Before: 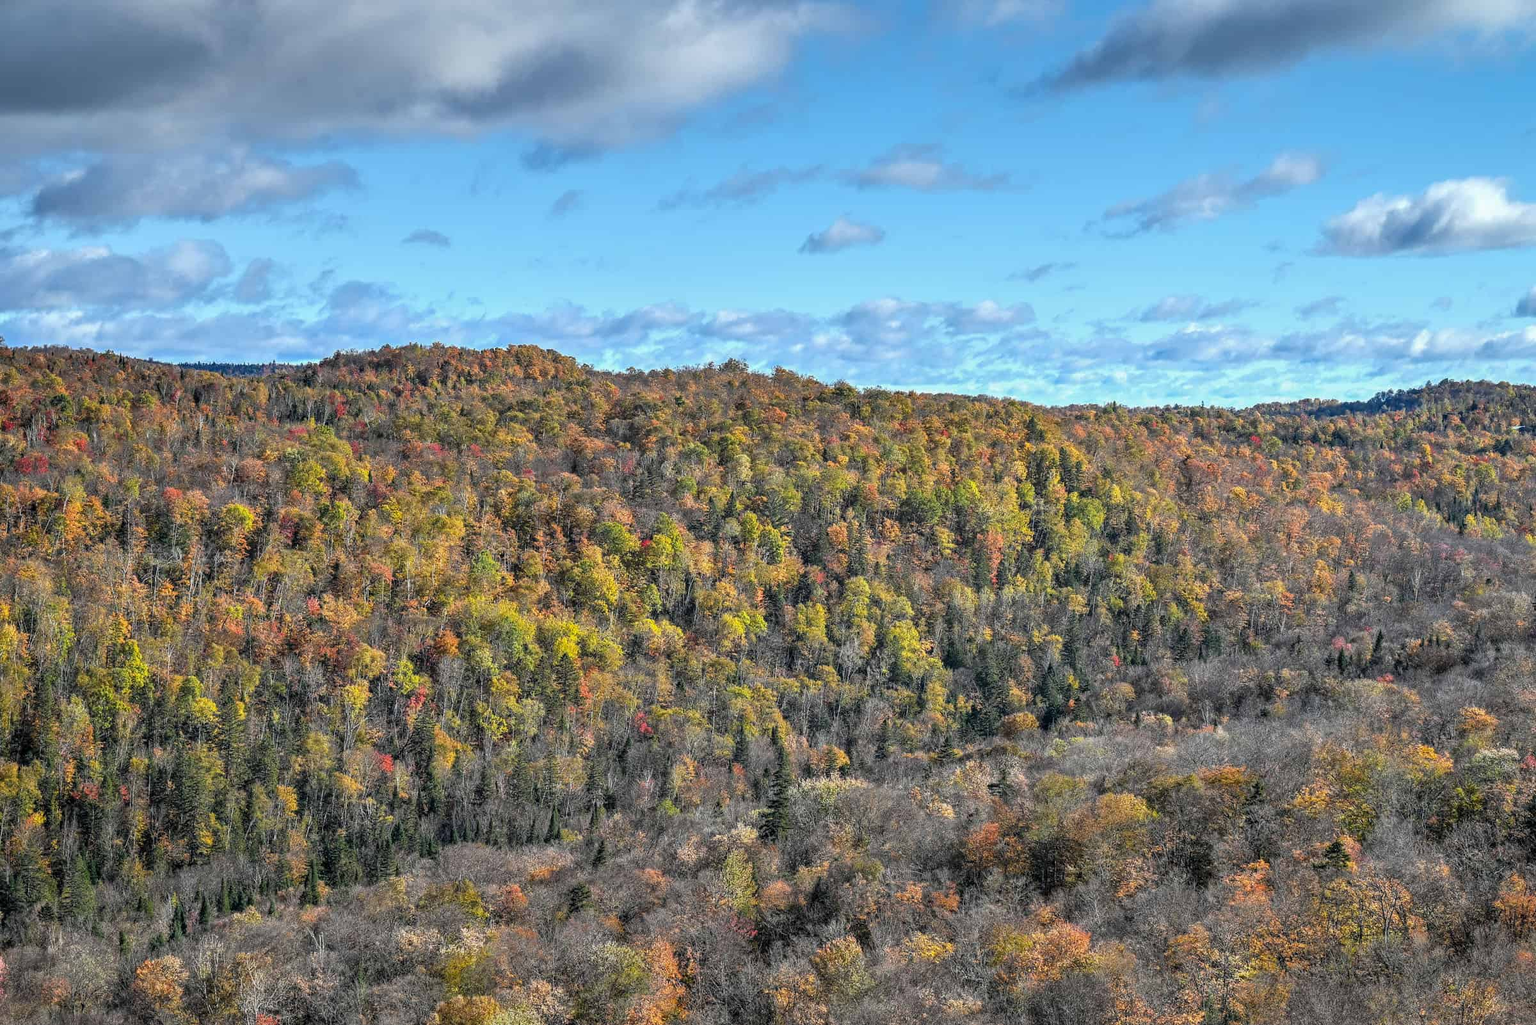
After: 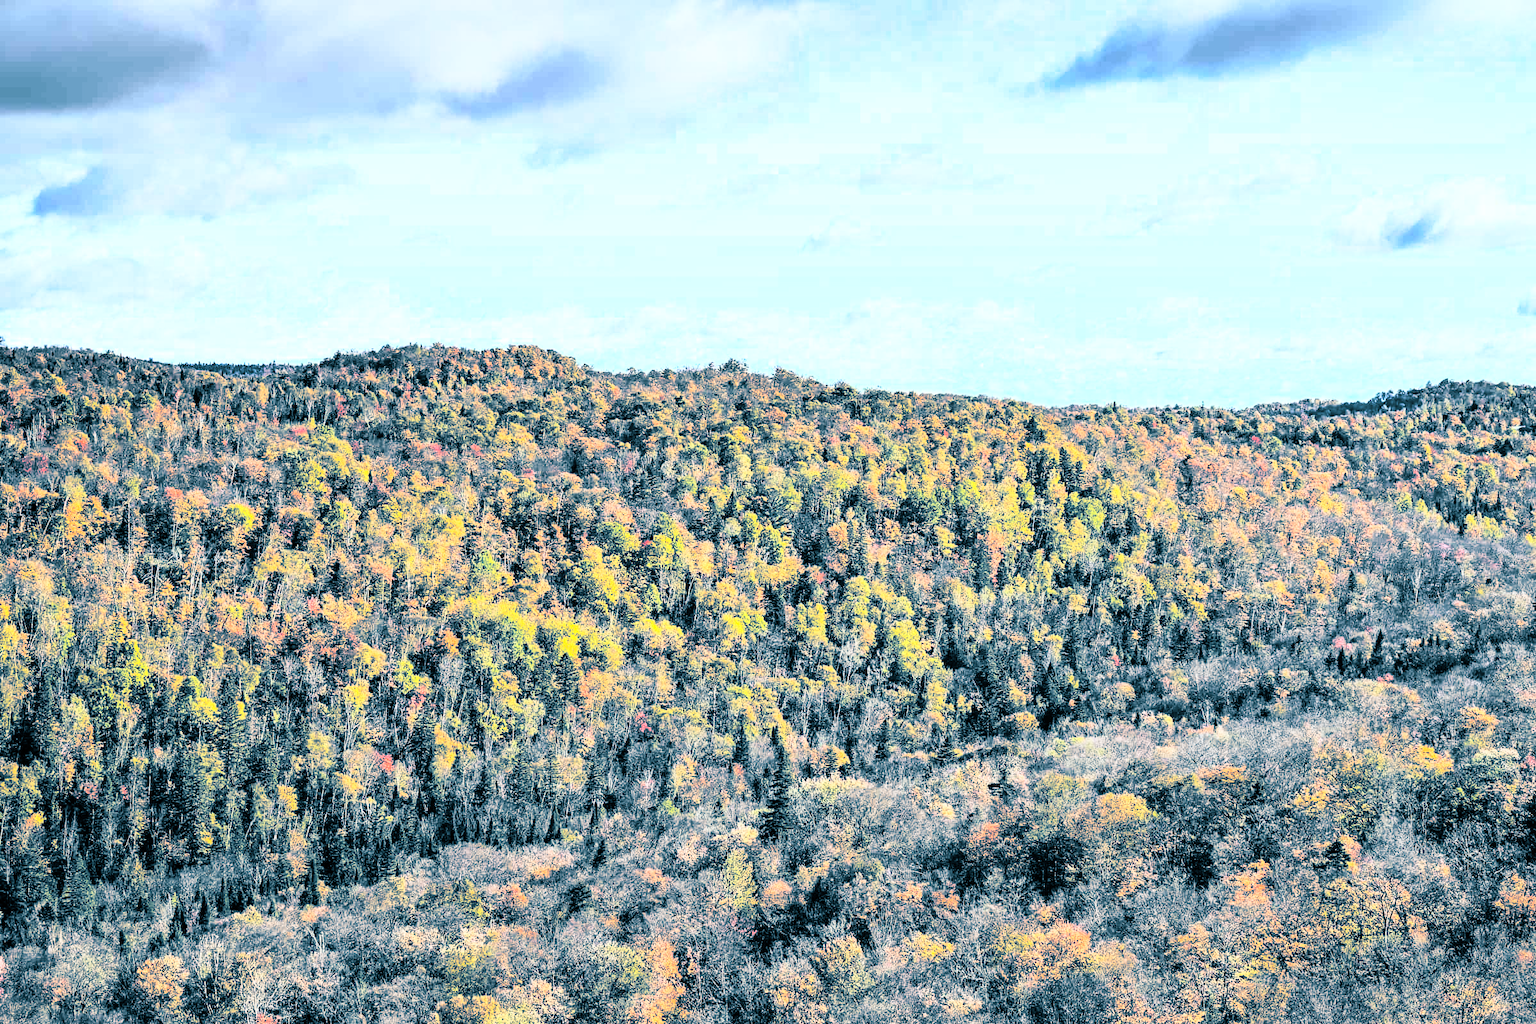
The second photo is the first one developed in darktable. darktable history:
split-toning: shadows › hue 212.4°, balance -70
rgb curve: curves: ch0 [(0, 0) (0.21, 0.15) (0.24, 0.21) (0.5, 0.75) (0.75, 0.96) (0.89, 0.99) (1, 1)]; ch1 [(0, 0.02) (0.21, 0.13) (0.25, 0.2) (0.5, 0.67) (0.75, 0.9) (0.89, 0.97) (1, 1)]; ch2 [(0, 0.02) (0.21, 0.13) (0.25, 0.2) (0.5, 0.67) (0.75, 0.9) (0.89, 0.97) (1, 1)], compensate middle gray true
